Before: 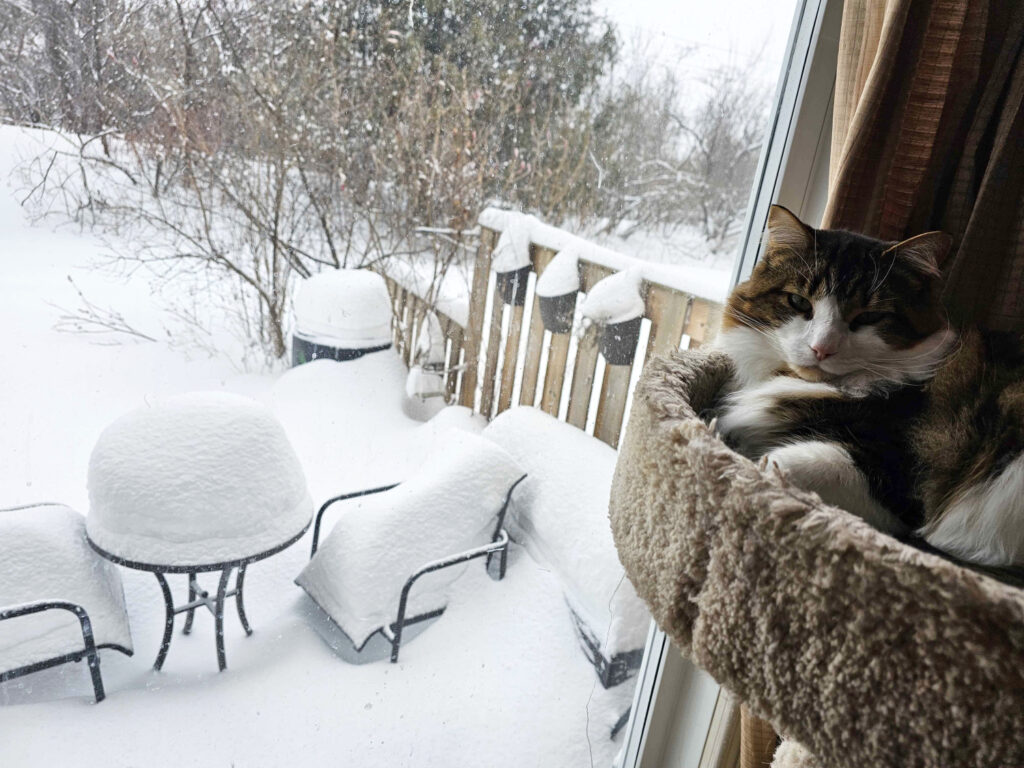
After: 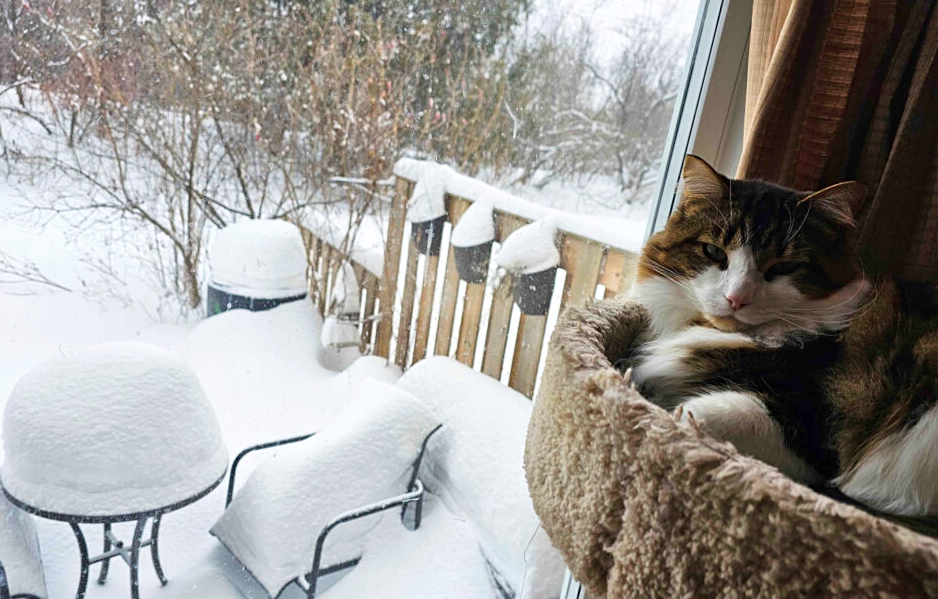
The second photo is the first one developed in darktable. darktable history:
velvia: on, module defaults
crop: left 8.389%, top 6.593%, bottom 15.331%
sharpen: amount 0.202
